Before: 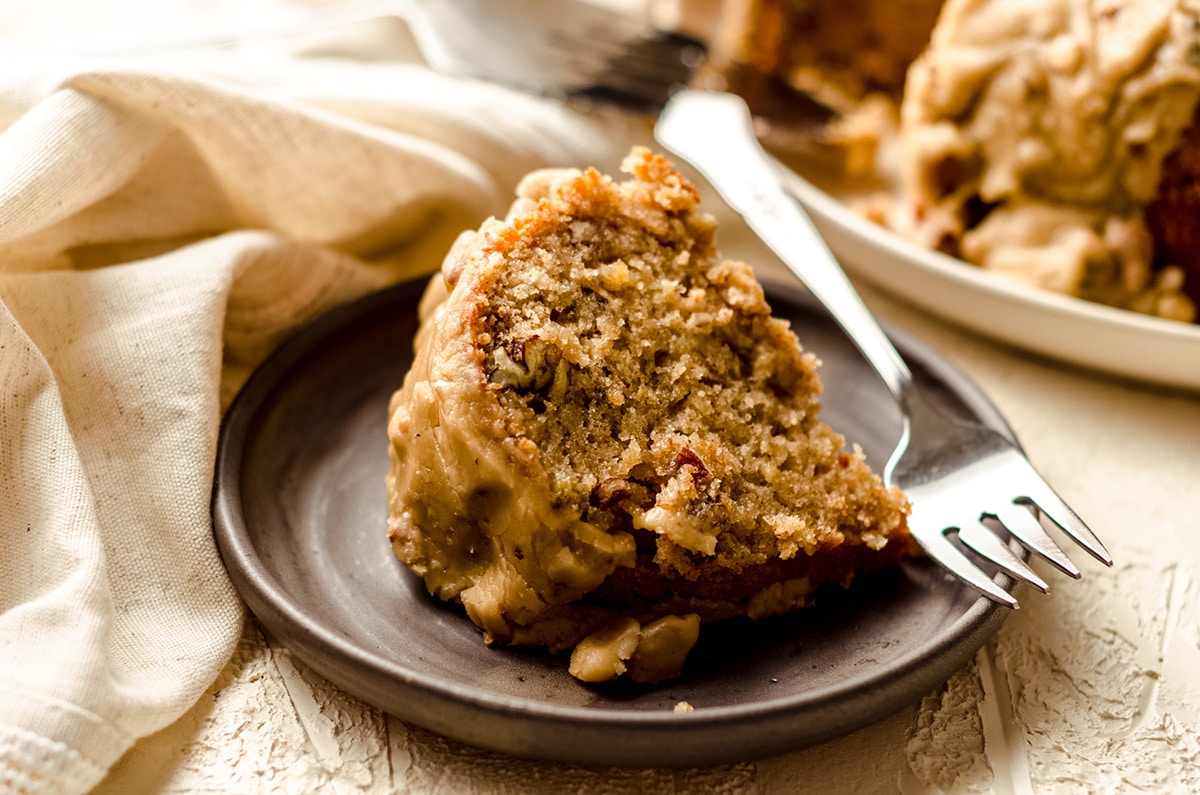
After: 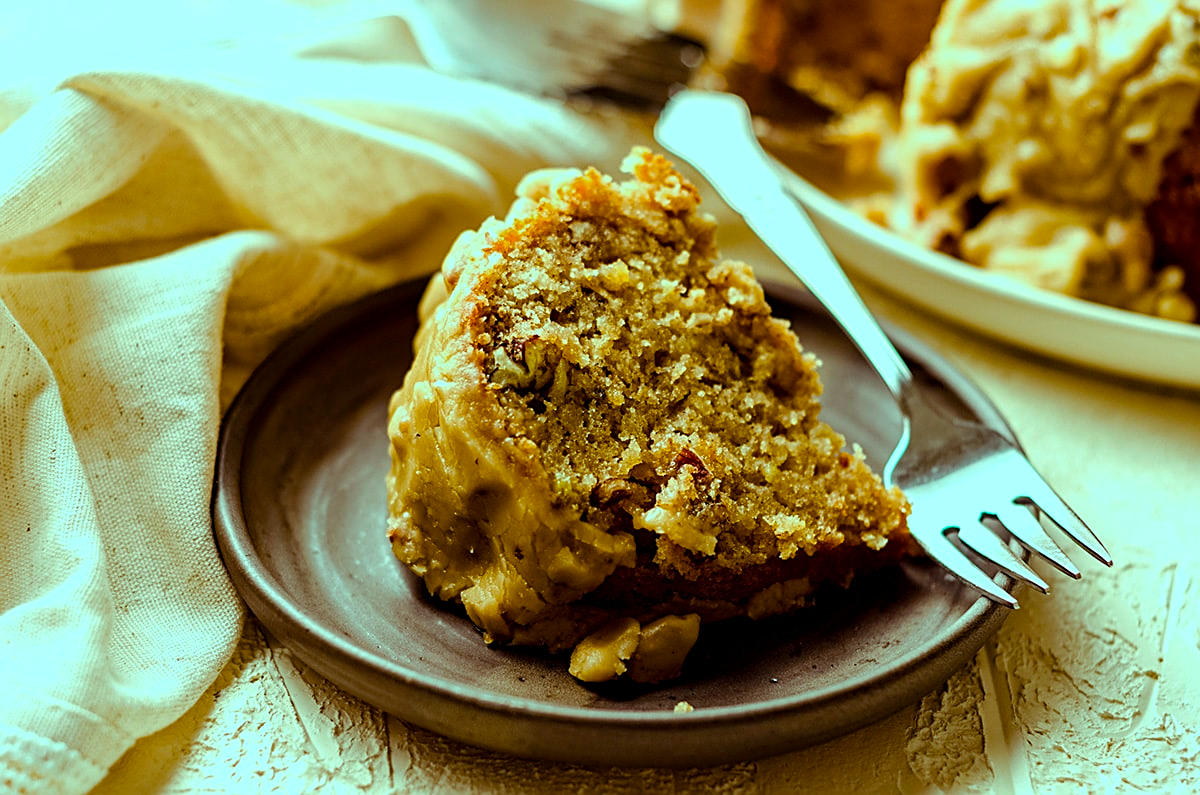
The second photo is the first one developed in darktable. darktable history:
haze removal: compatibility mode true, adaptive false
color balance rgb: shadows lift › luminance -10.011%, shadows lift › chroma 0.667%, shadows lift › hue 112.14°, power › hue 62.13°, highlights gain › chroma 5.505%, highlights gain › hue 196.33°, perceptual saturation grading › global saturation 30.766%
sharpen: on, module defaults
